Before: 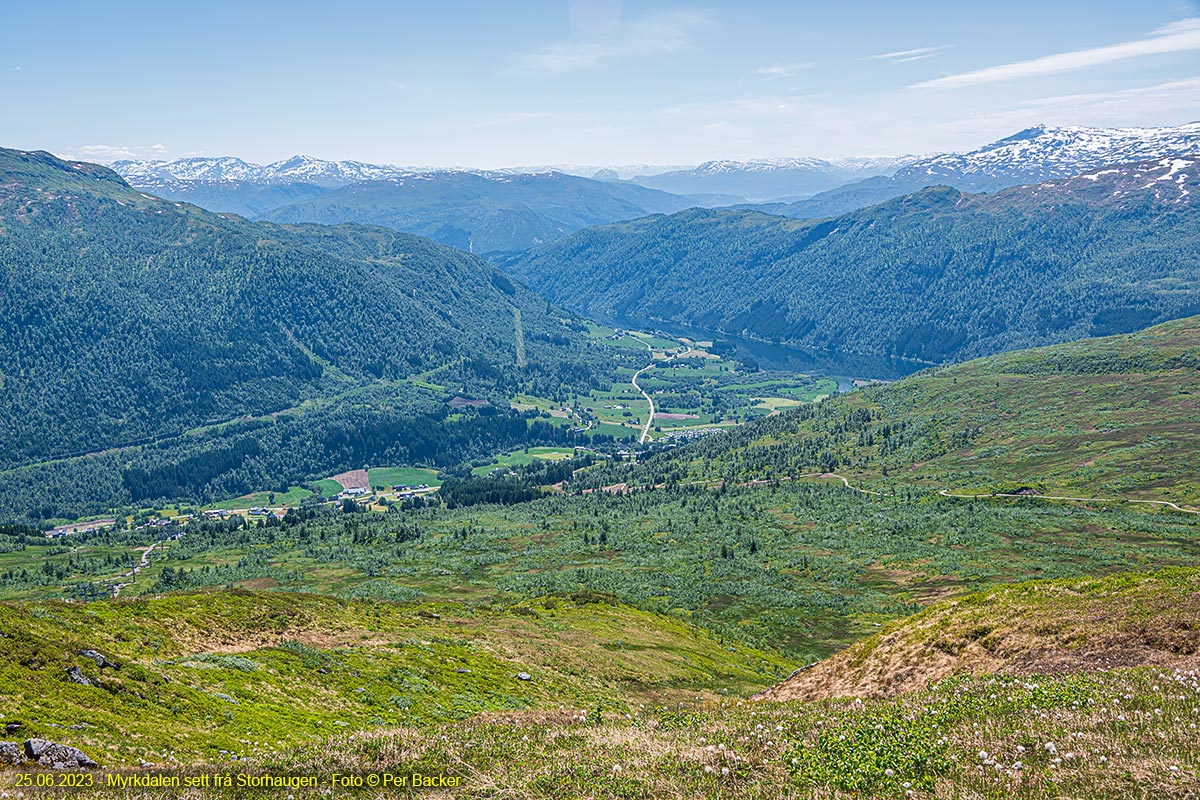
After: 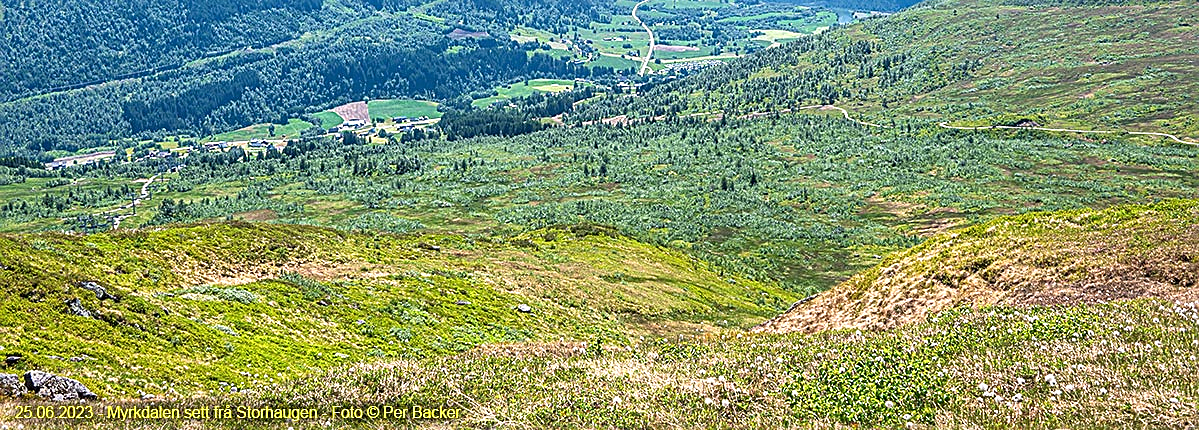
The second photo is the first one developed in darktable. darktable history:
tone equalizer: on, module defaults
exposure: black level correction 0, exposure 0.68 EV, compensate exposure bias true, compensate highlight preservation false
sharpen: on, module defaults
crop and rotate: top 46.237%
